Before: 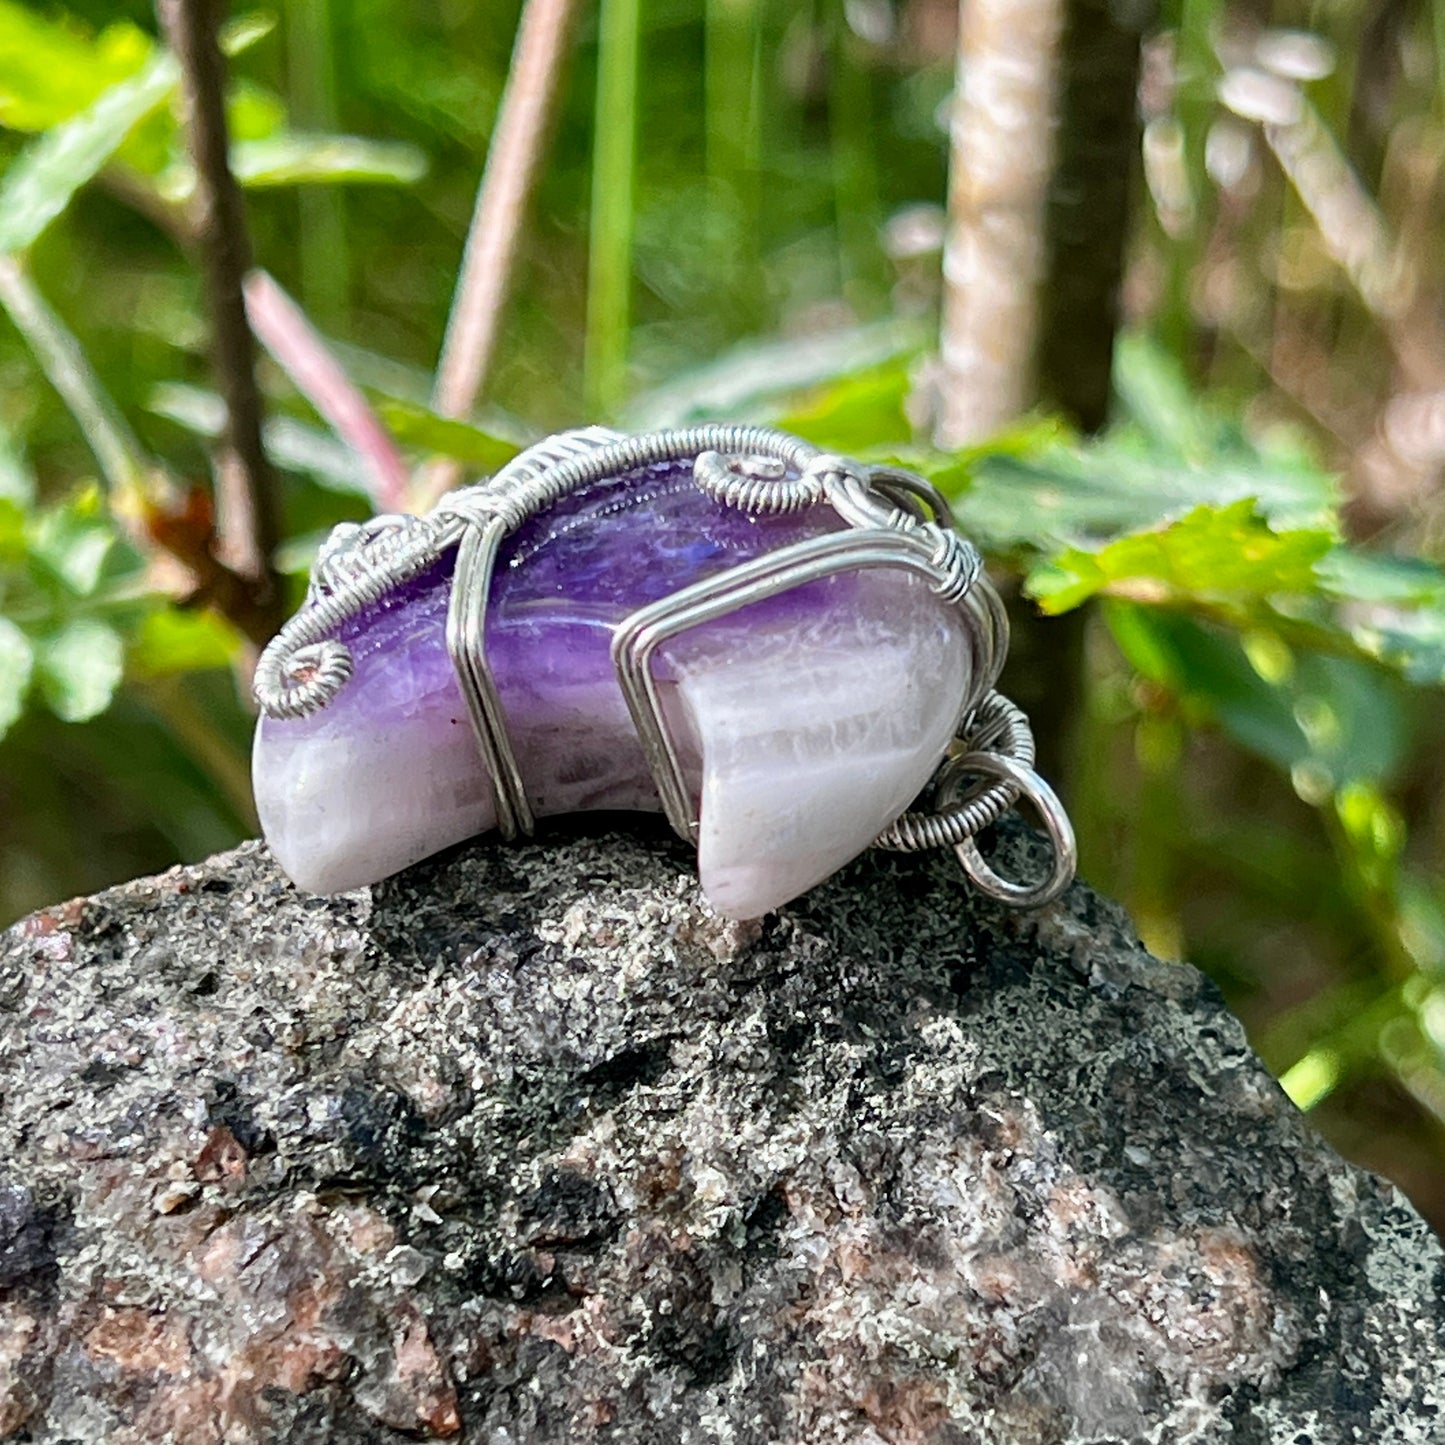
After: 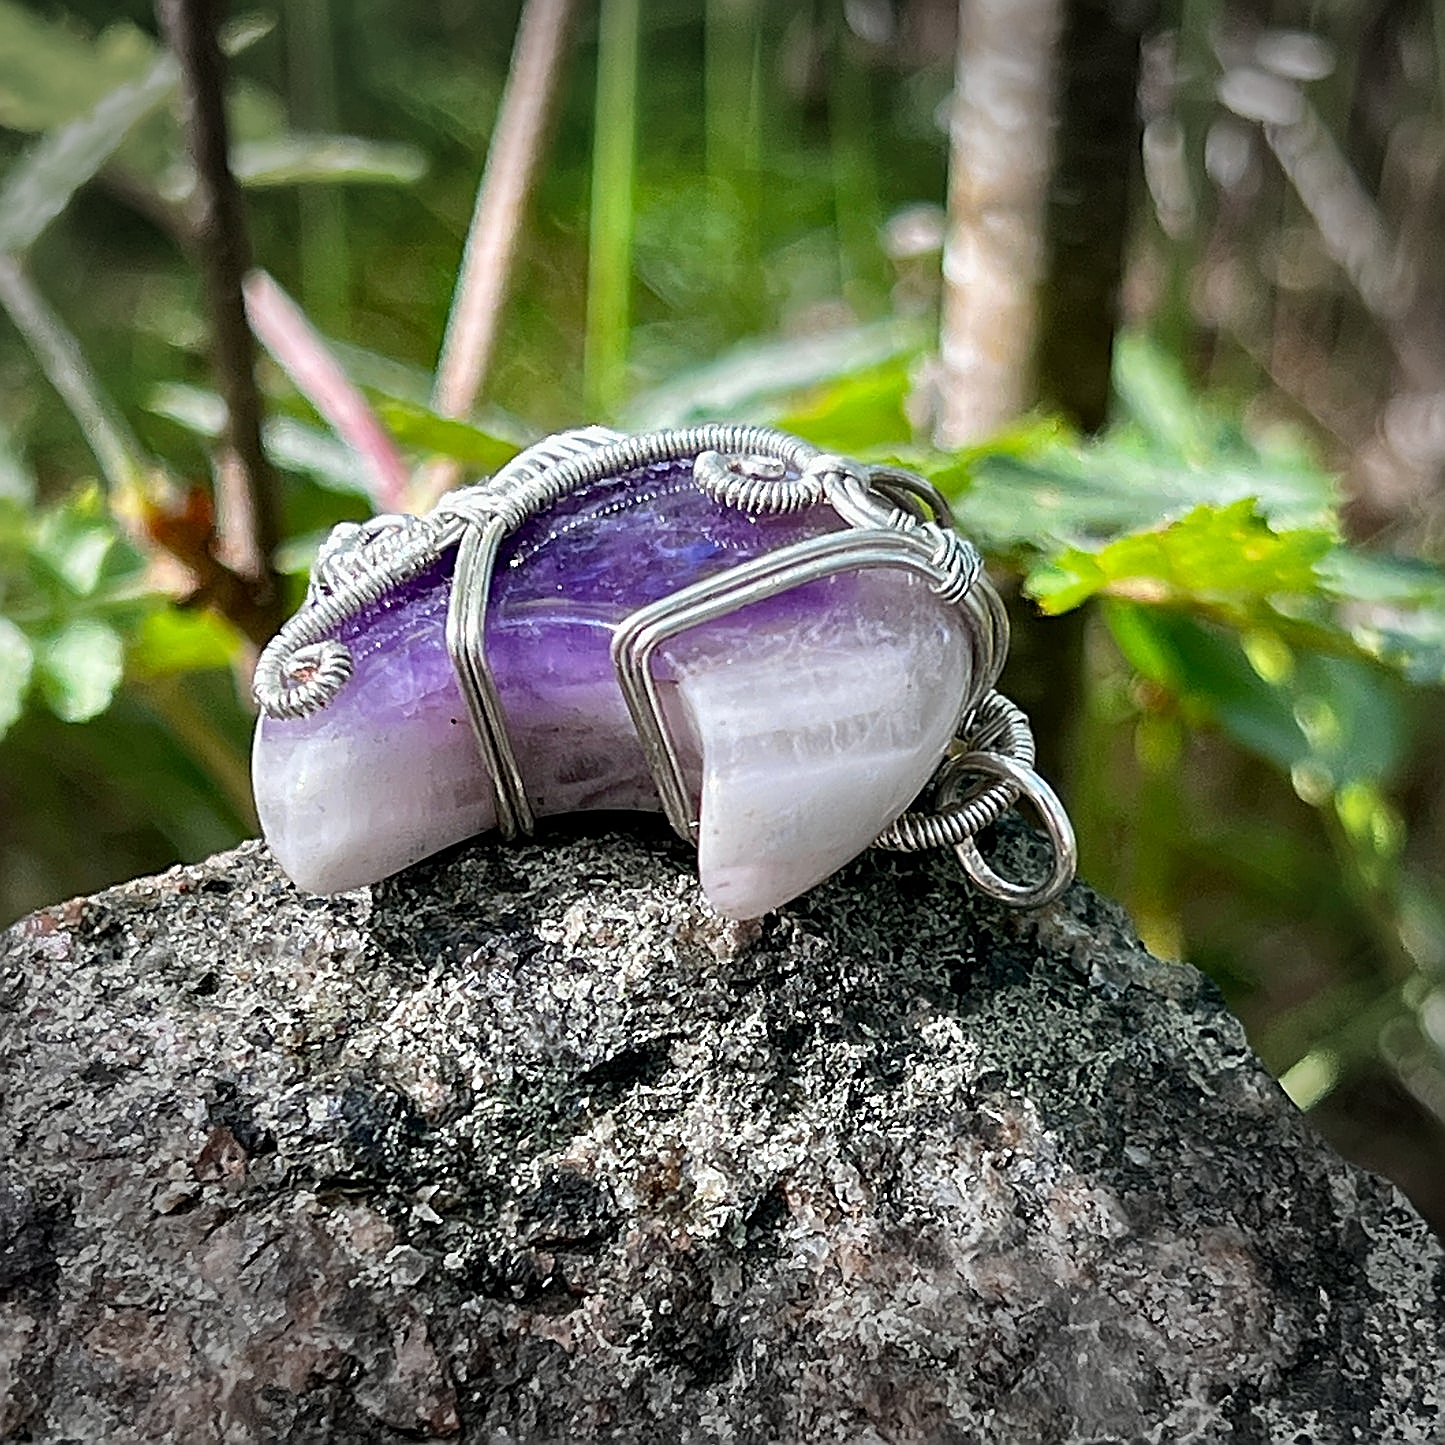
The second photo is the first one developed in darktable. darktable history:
vignetting: fall-off start 90.05%, fall-off radius 38.95%, brightness -0.575, center (-0.033, -0.04), width/height ratio 1.221, shape 1.29
sharpen: radius 1.692, amount 1.308
